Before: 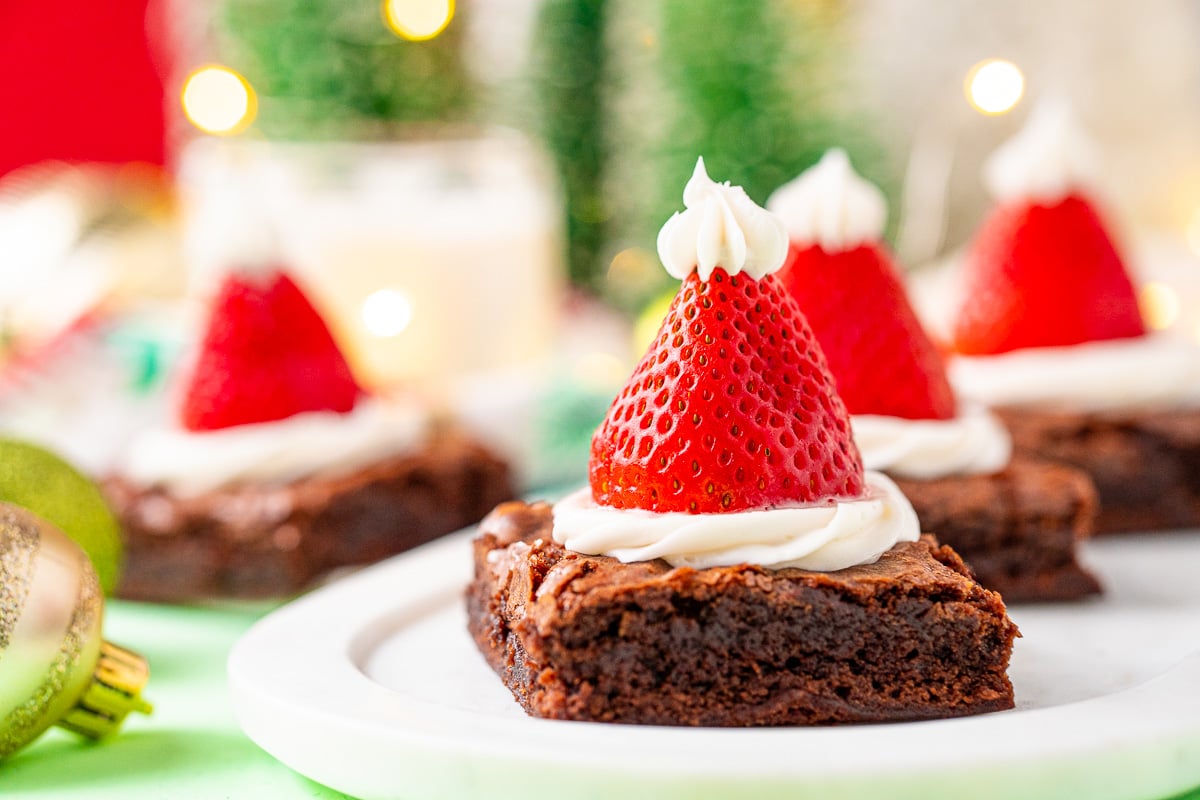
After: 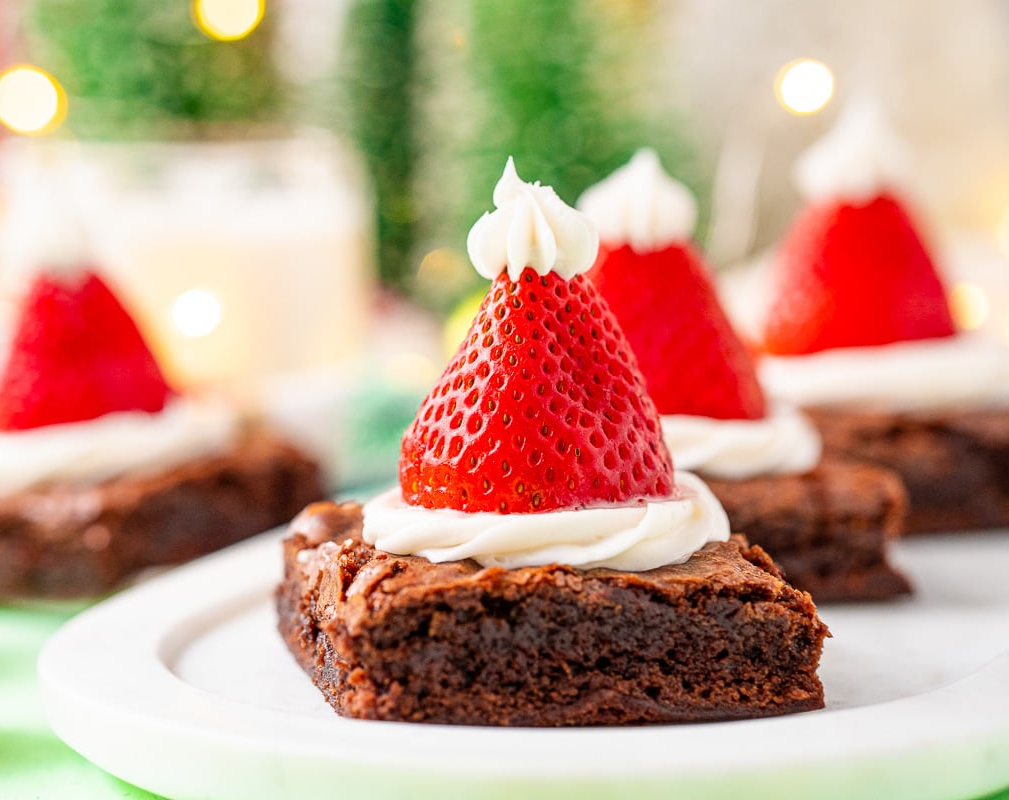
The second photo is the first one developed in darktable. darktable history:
crop: left 15.9%
